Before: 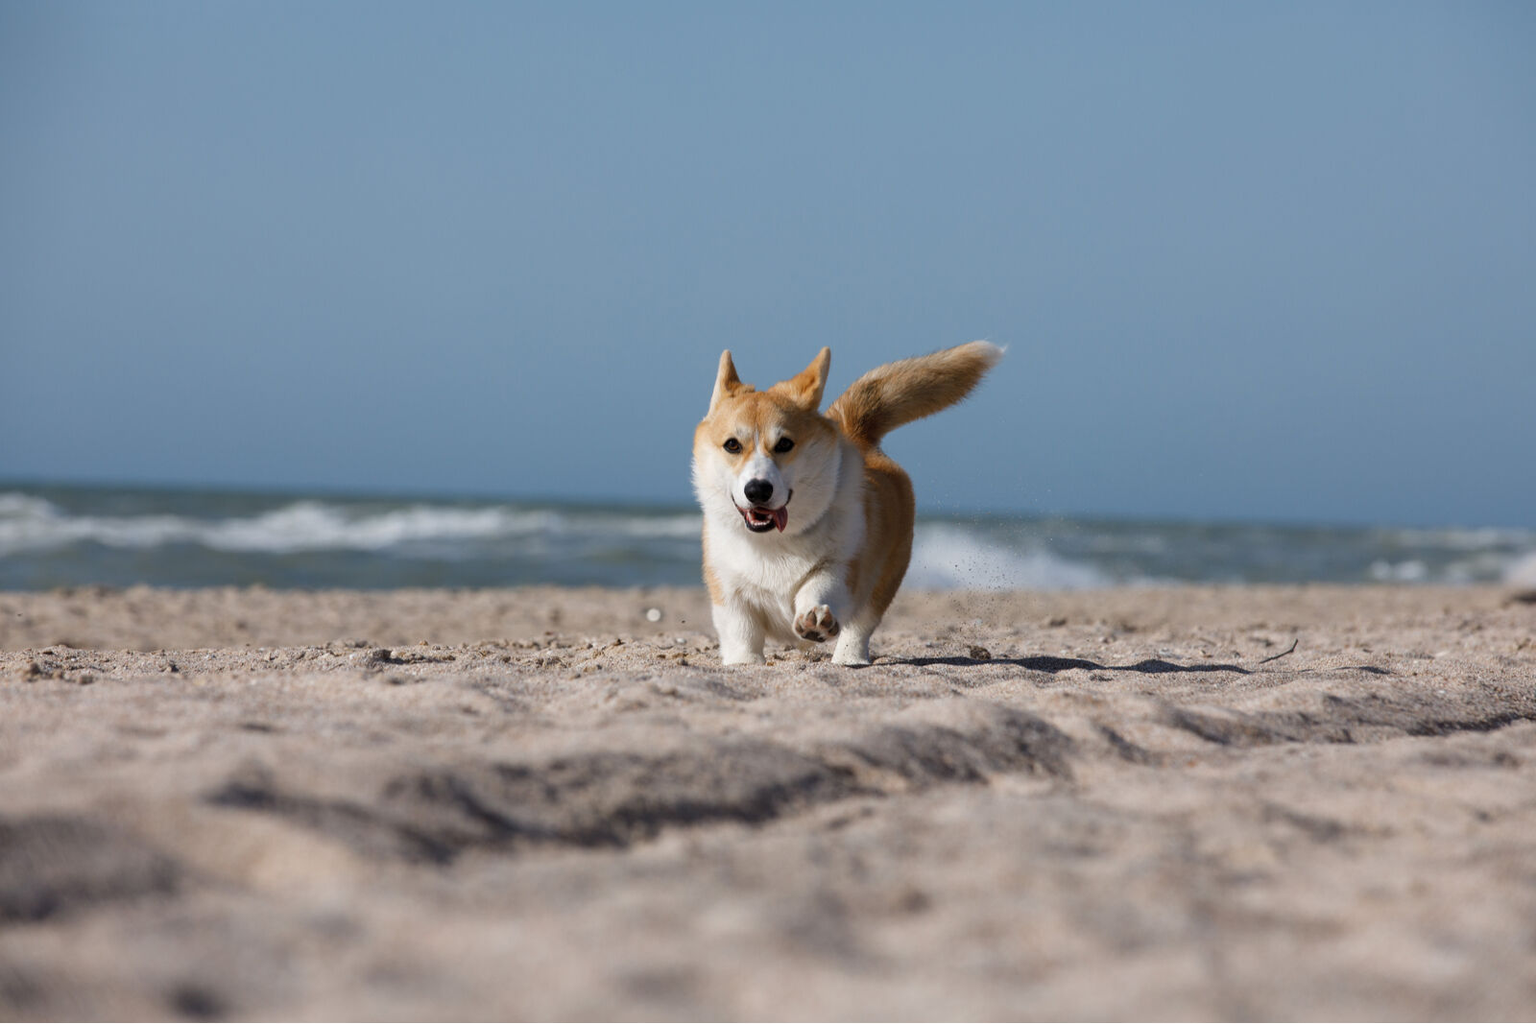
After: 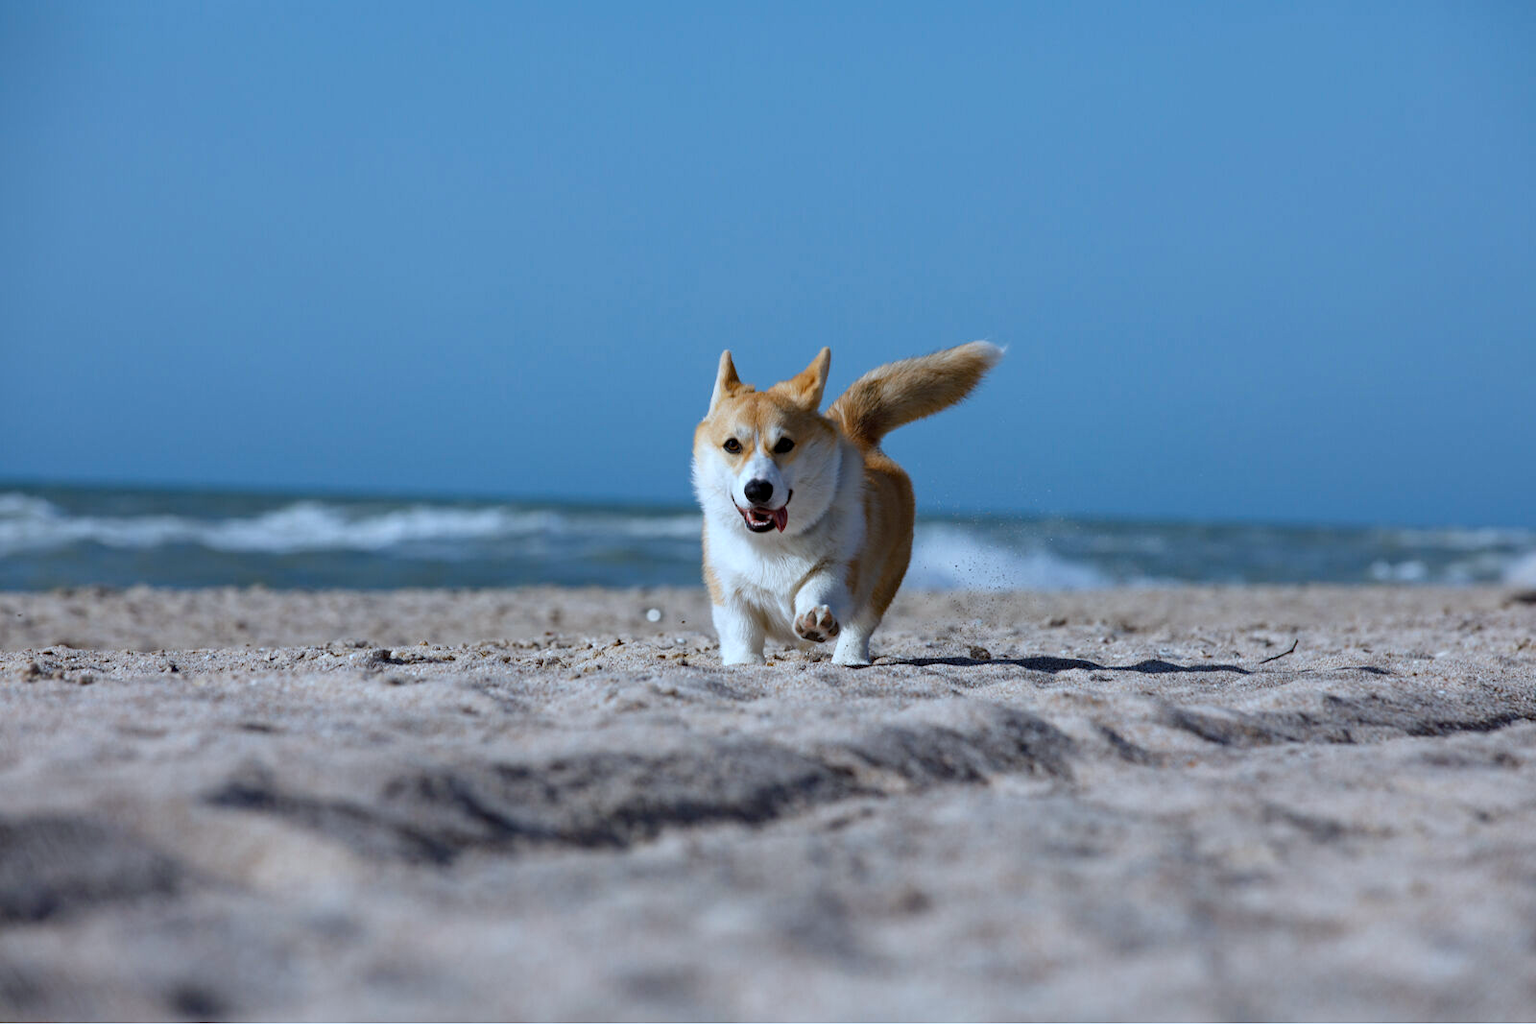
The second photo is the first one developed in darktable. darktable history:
haze removal: compatibility mode true, adaptive false
color calibration: illuminant as shot in camera, x 0.384, y 0.38, temperature 3973.31 K
